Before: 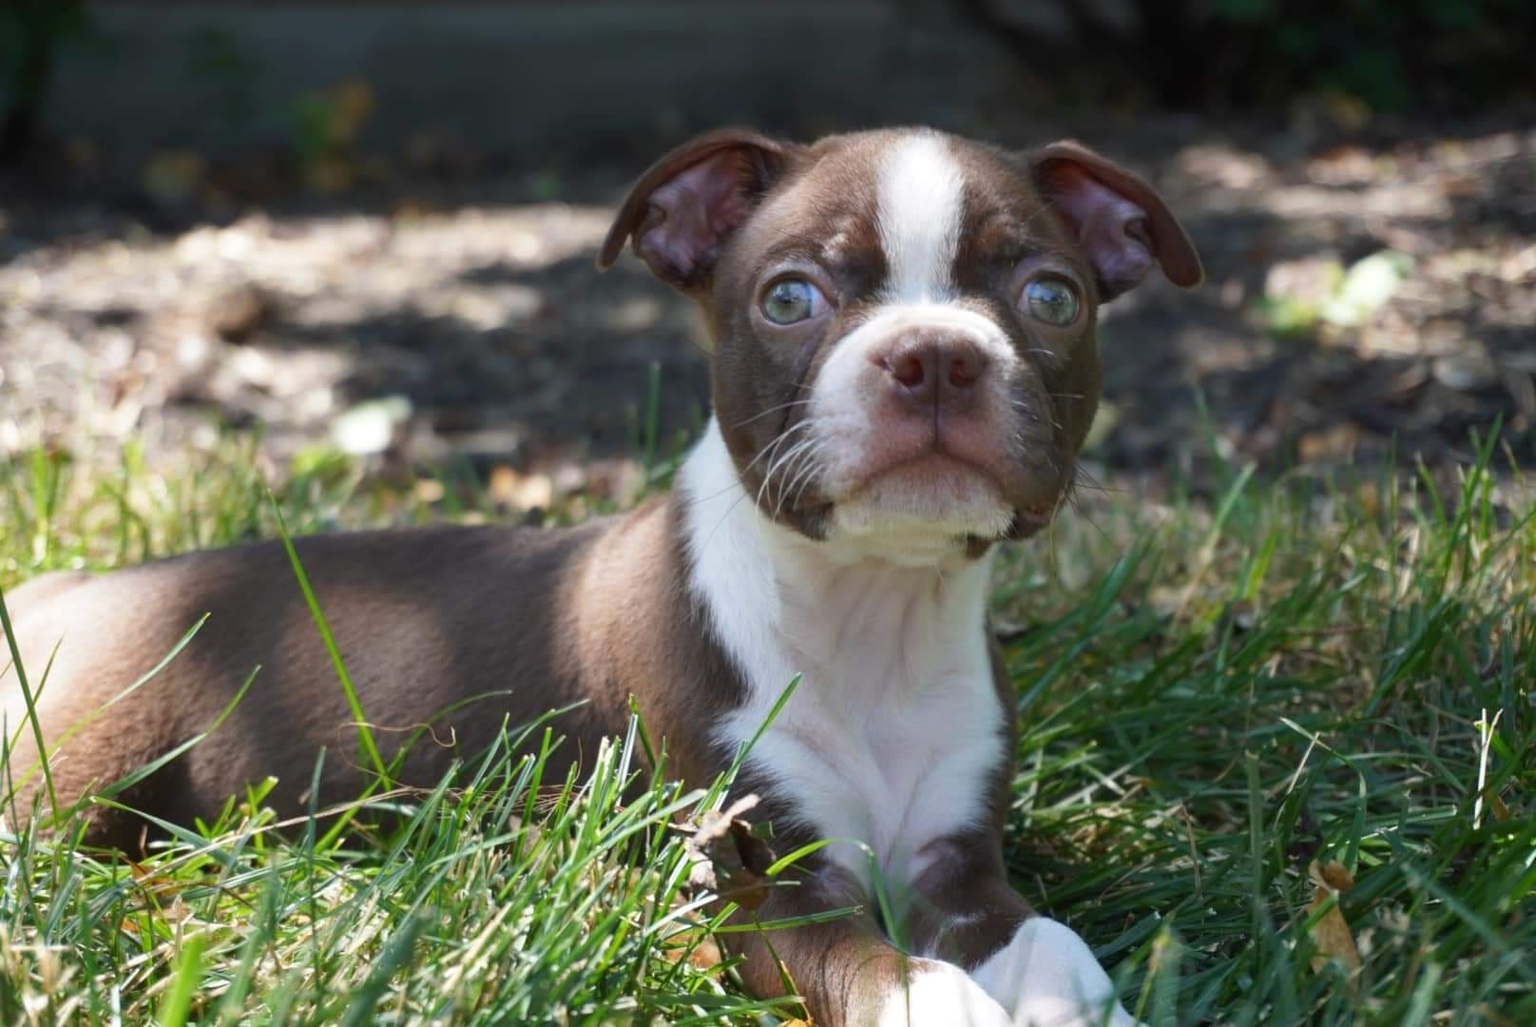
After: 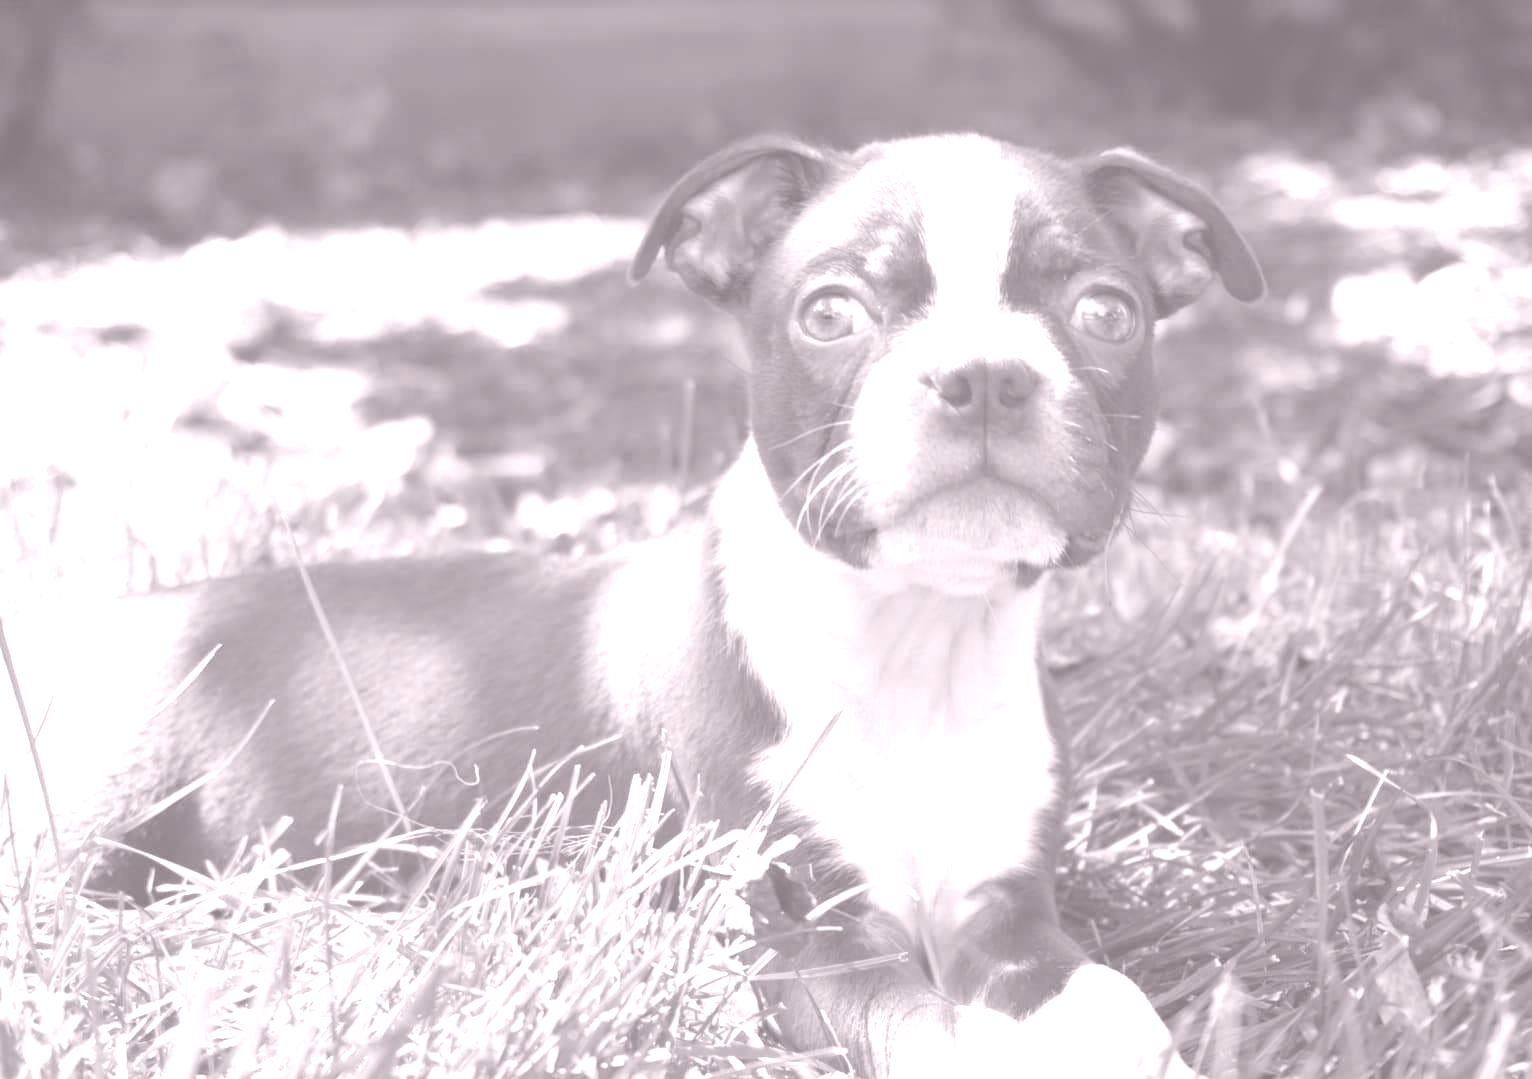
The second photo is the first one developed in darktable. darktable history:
crop and rotate: right 5.167%
color zones: curves: ch0 [(0, 0.613) (0.01, 0.613) (0.245, 0.448) (0.498, 0.529) (0.642, 0.665) (0.879, 0.777) (0.99, 0.613)]; ch1 [(0, 0.272) (0.219, 0.127) (0.724, 0.346)]
colorize: hue 25.2°, saturation 83%, source mix 82%, lightness 79%, version 1
